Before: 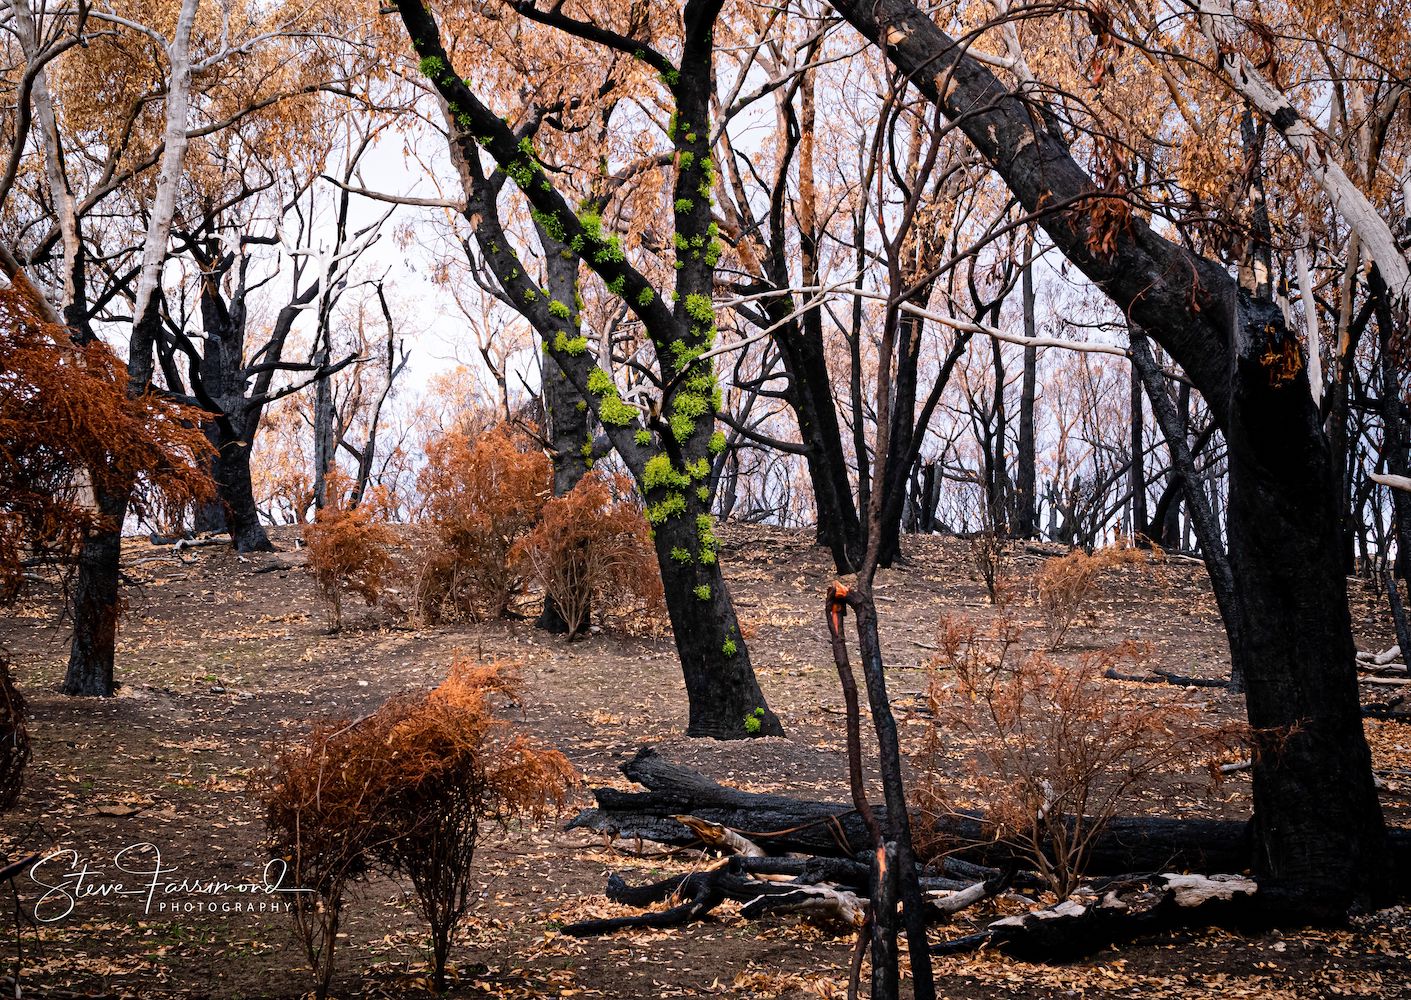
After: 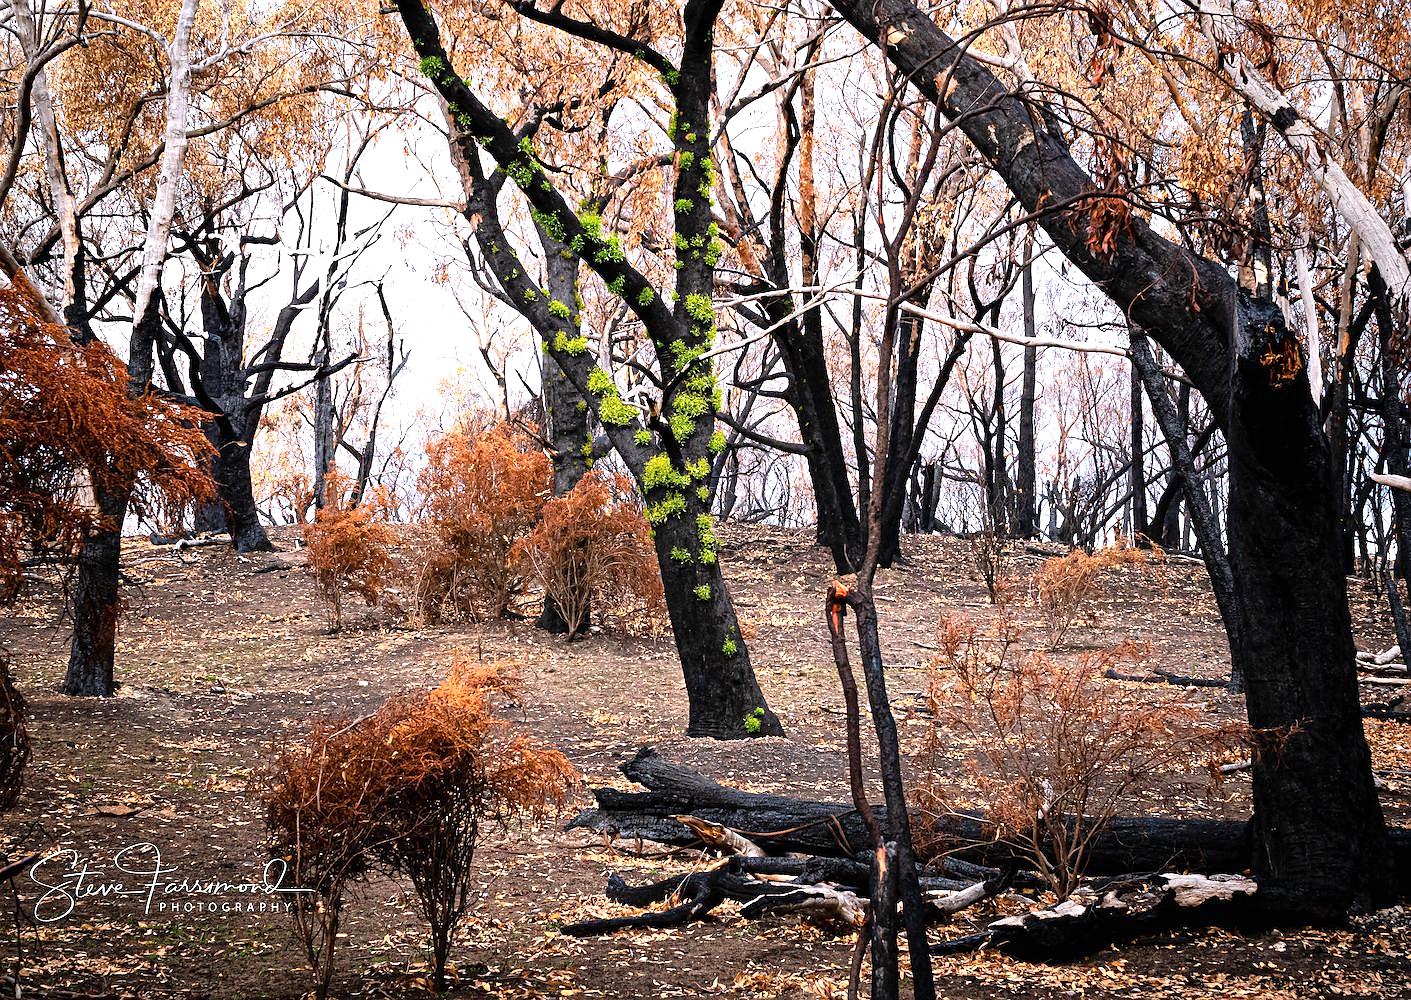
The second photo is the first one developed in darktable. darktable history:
exposure: black level correction 0, exposure 0.7 EV, compensate exposure bias true, compensate highlight preservation false
sharpen: radius 0.969, amount 0.604
